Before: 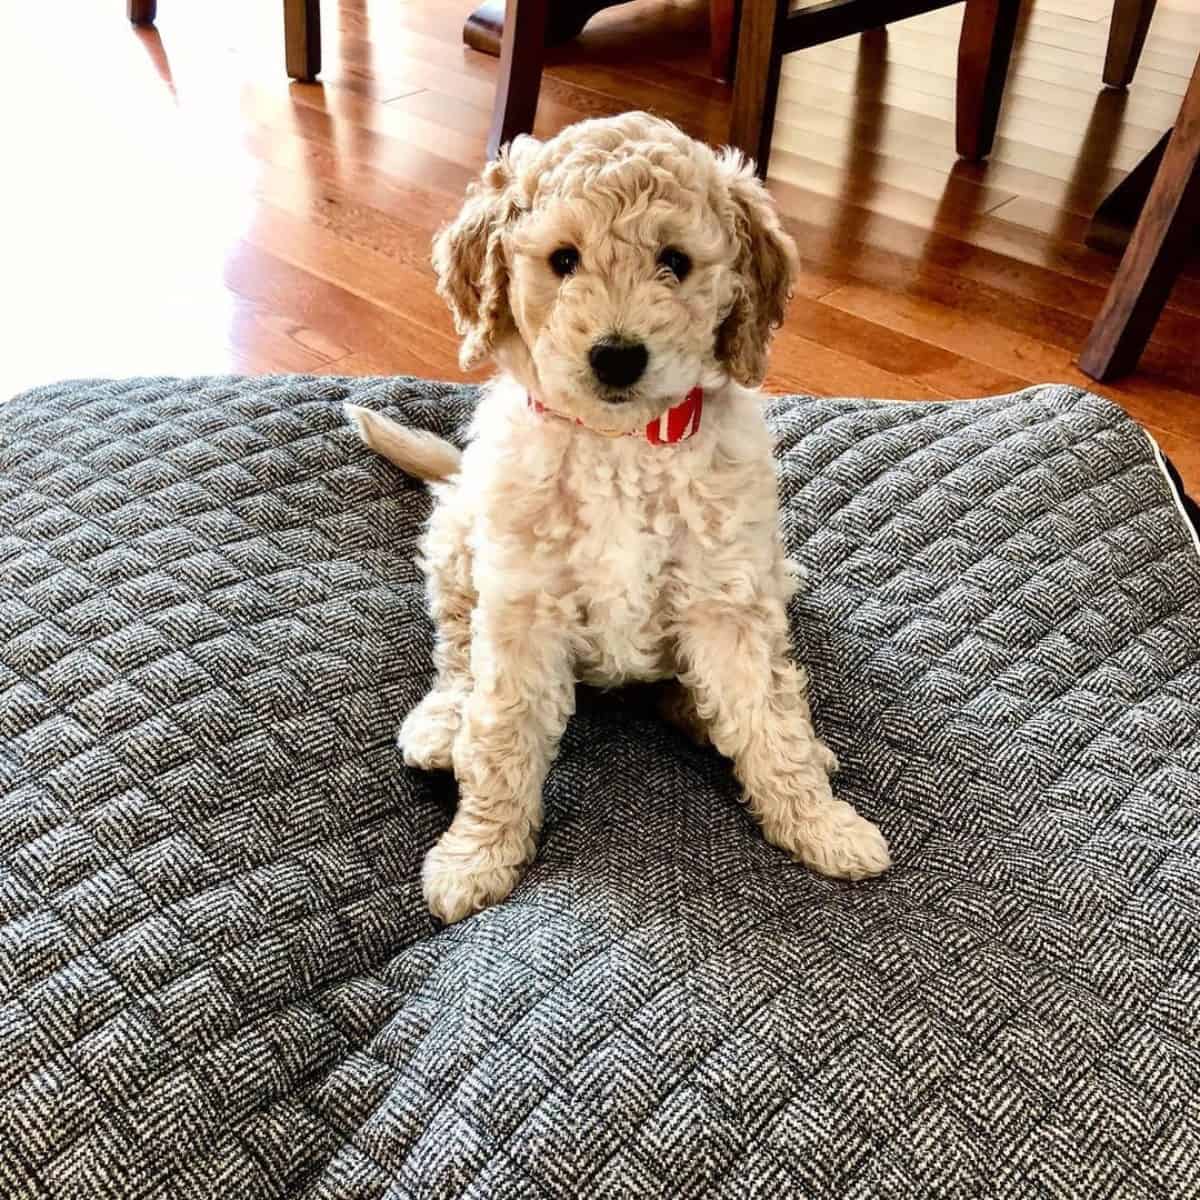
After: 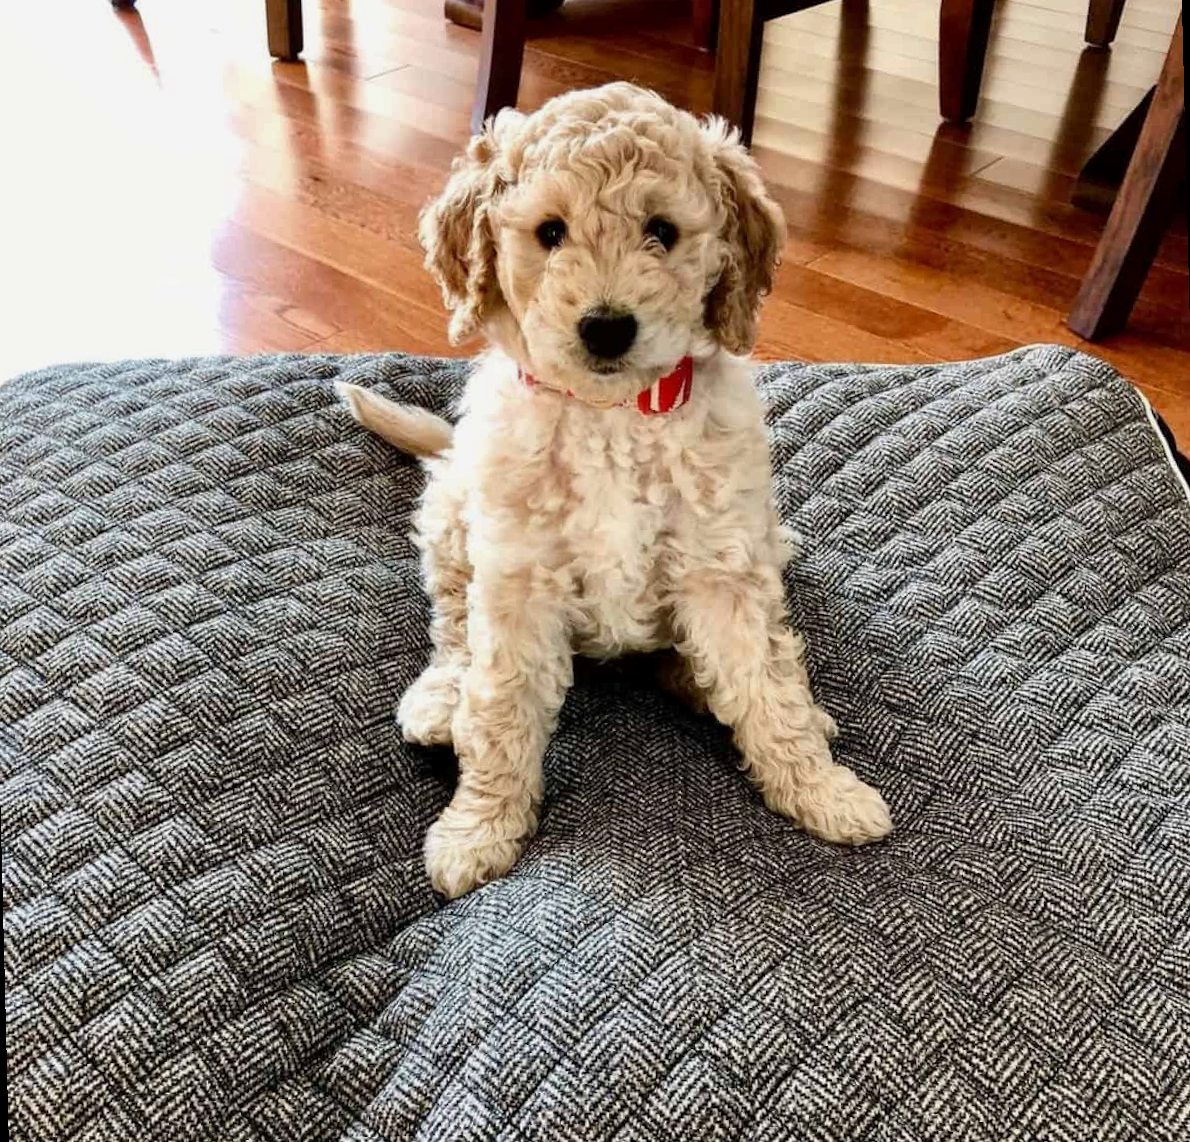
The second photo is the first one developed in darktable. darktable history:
rotate and perspective: rotation -1.42°, crop left 0.016, crop right 0.984, crop top 0.035, crop bottom 0.965
exposure: black level correction 0.001, exposure -0.125 EV, compensate exposure bias true, compensate highlight preservation false
